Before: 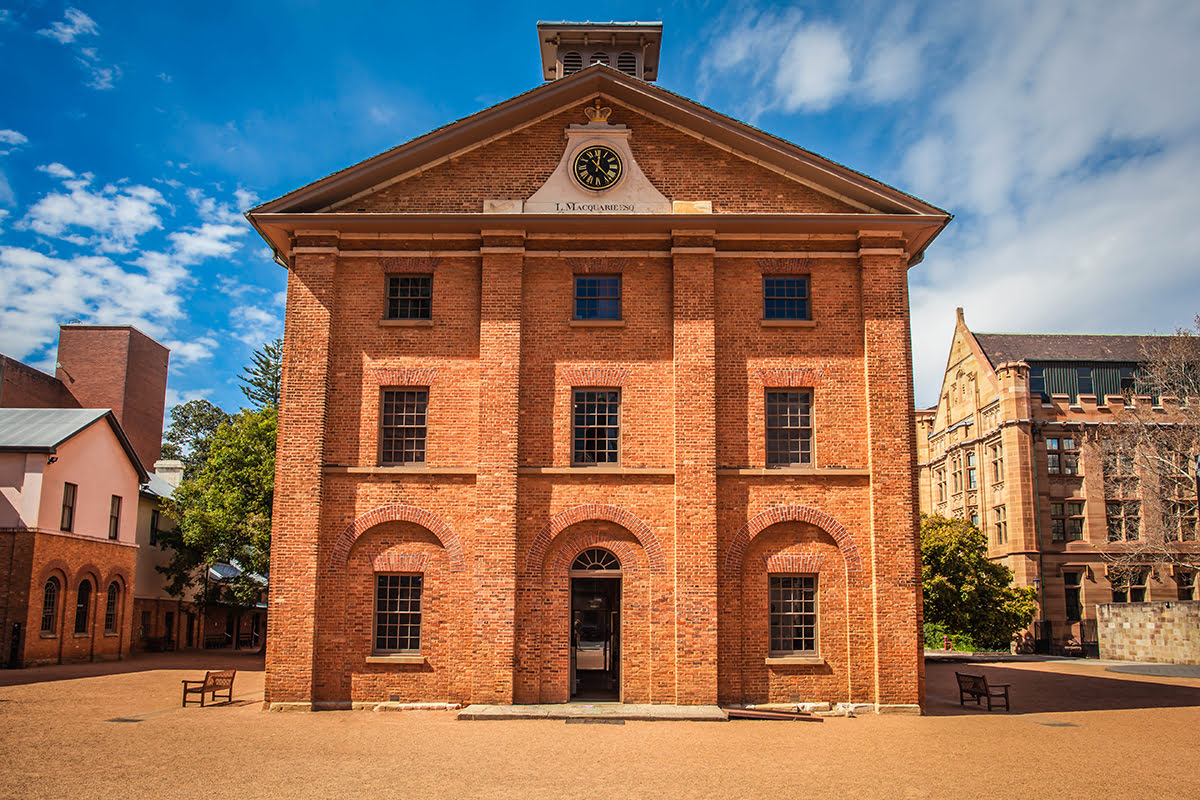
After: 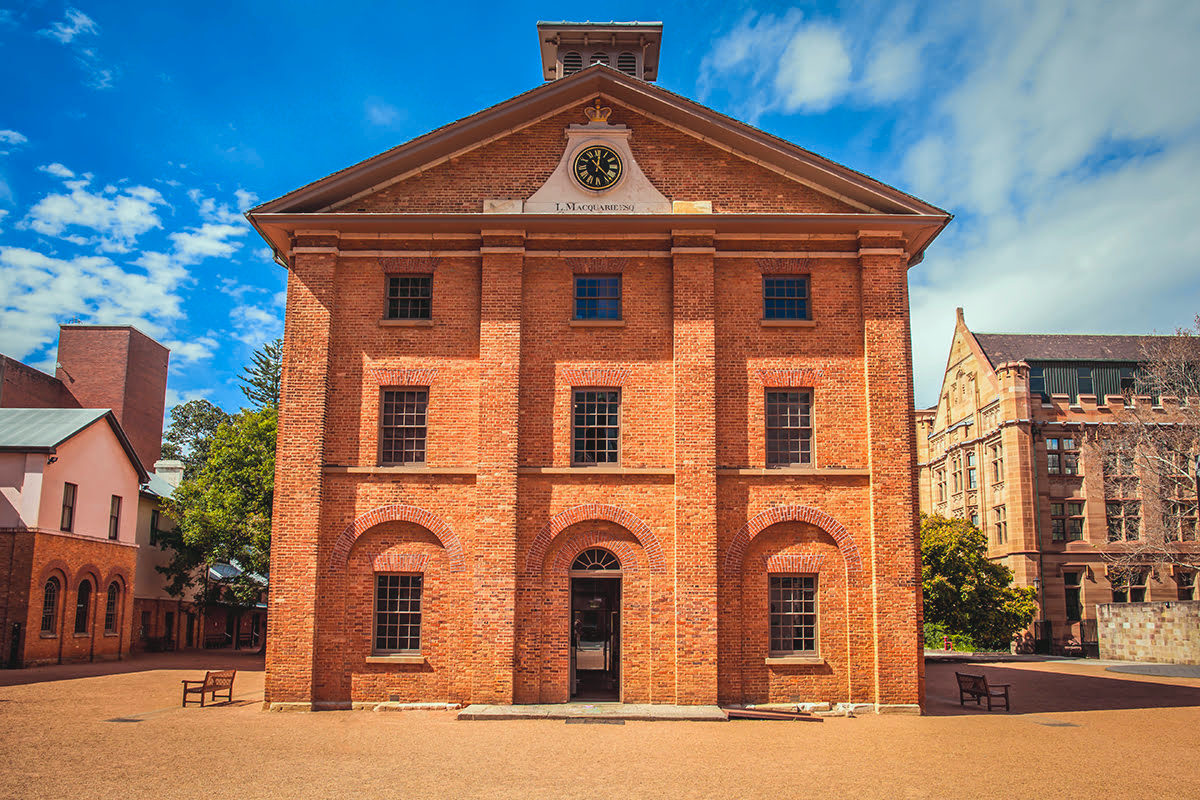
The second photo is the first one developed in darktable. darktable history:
contrast brightness saturation: contrast 0.07, brightness 0.08, saturation 0.18
color correction: highlights a* -6.69, highlights b* 0.49
tone curve: curves: ch0 [(0, 0.046) (0.04, 0.074) (0.883, 0.858) (1, 1)]; ch1 [(0, 0) (0.146, 0.159) (0.338, 0.365) (0.417, 0.455) (0.489, 0.486) (0.504, 0.502) (0.529, 0.537) (0.563, 0.567) (1, 1)]; ch2 [(0, 0) (0.307, 0.298) (0.388, 0.375) (0.443, 0.456) (0.485, 0.492) (0.544, 0.525) (1, 1)], color space Lab, independent channels, preserve colors none
